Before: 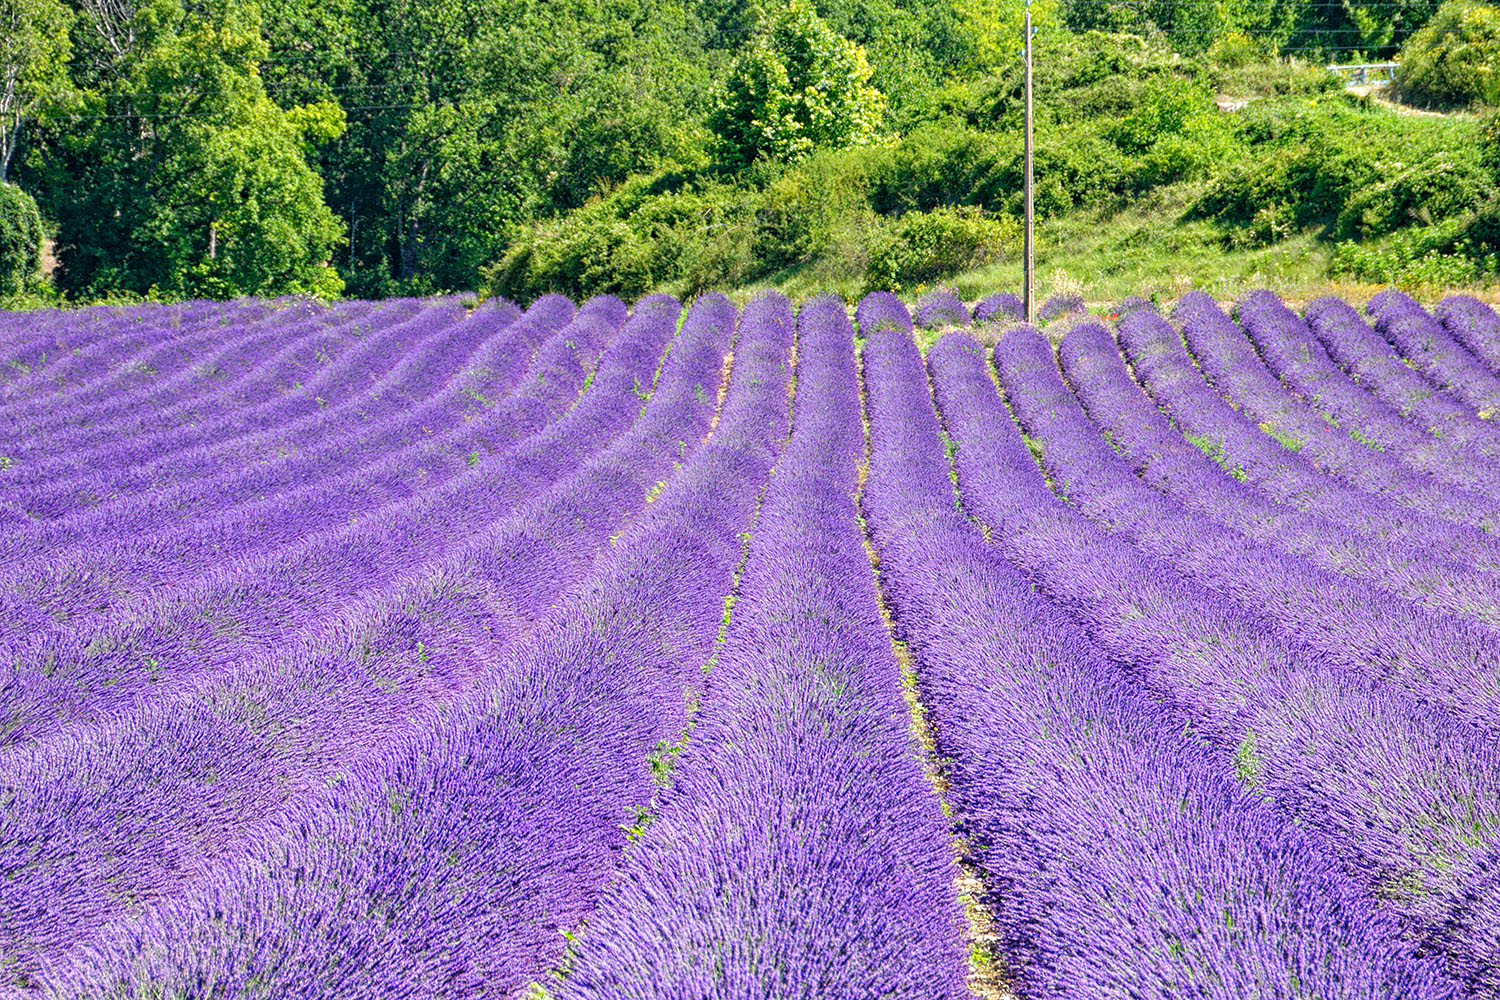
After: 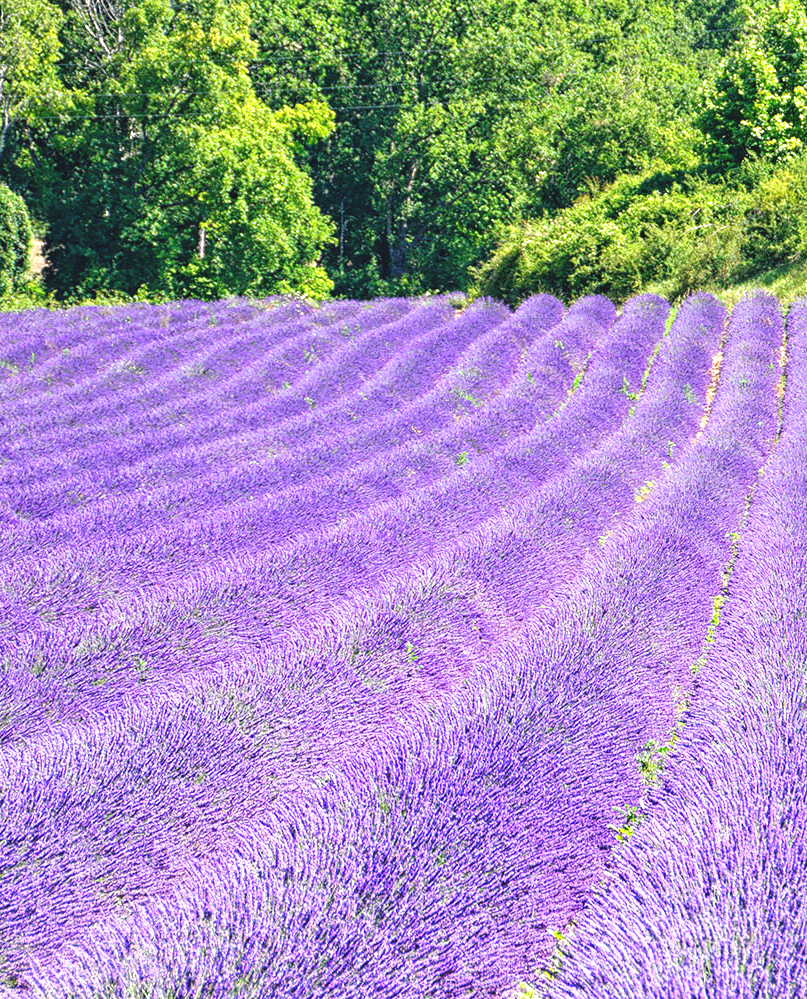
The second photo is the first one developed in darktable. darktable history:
crop: left 0.778%, right 45.368%, bottom 0.091%
exposure: black level correction -0.005, exposure 0.617 EV, compensate exposure bias true, compensate highlight preservation false
